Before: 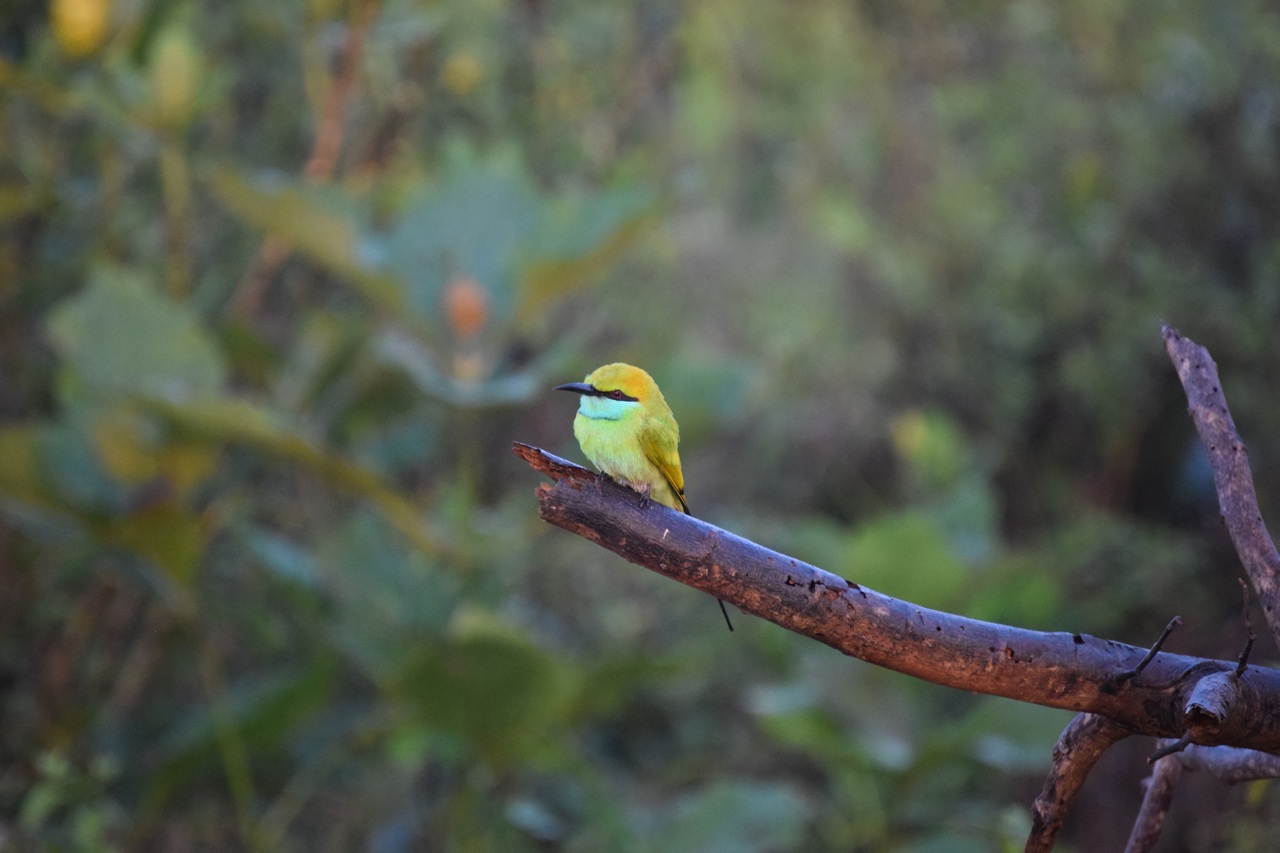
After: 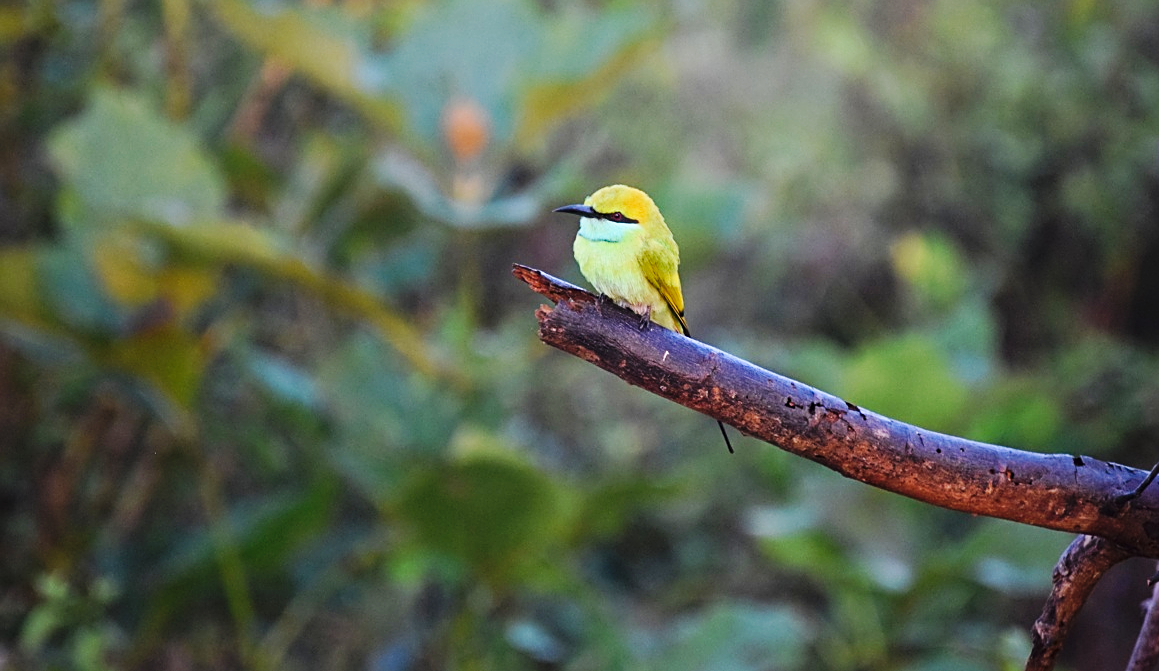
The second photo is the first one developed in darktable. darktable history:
base curve: curves: ch0 [(0, 0) (0.032, 0.025) (0.121, 0.166) (0.206, 0.329) (0.605, 0.79) (1, 1)], preserve colors none
sharpen: on, module defaults
crop: top 20.916%, right 9.437%, bottom 0.316%
